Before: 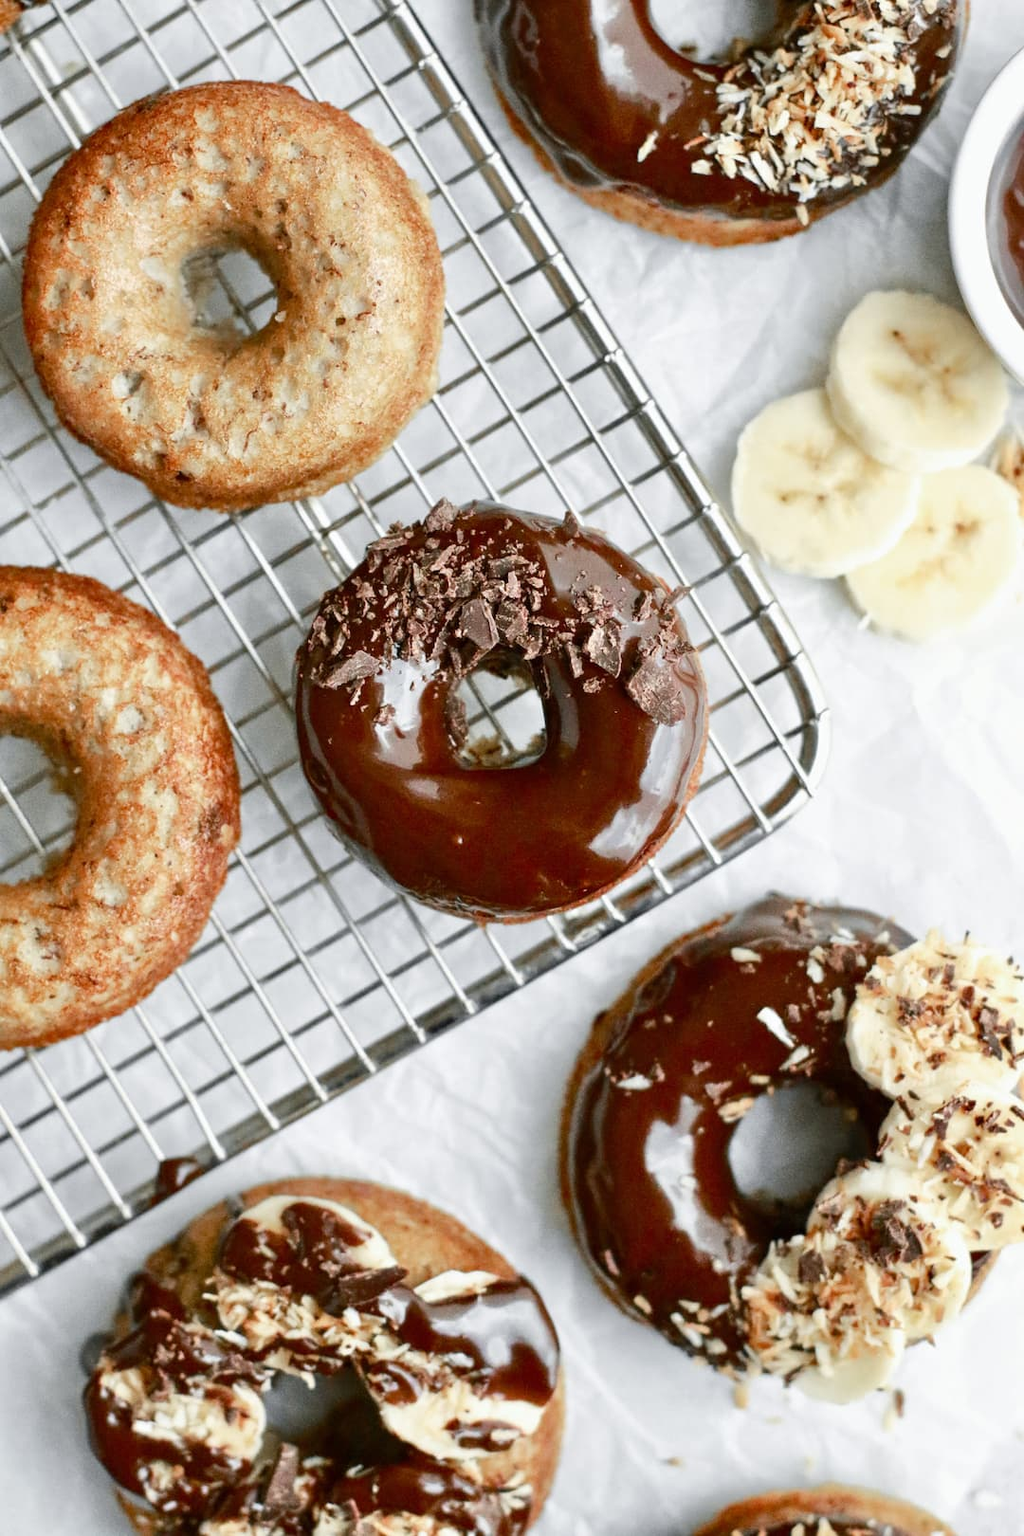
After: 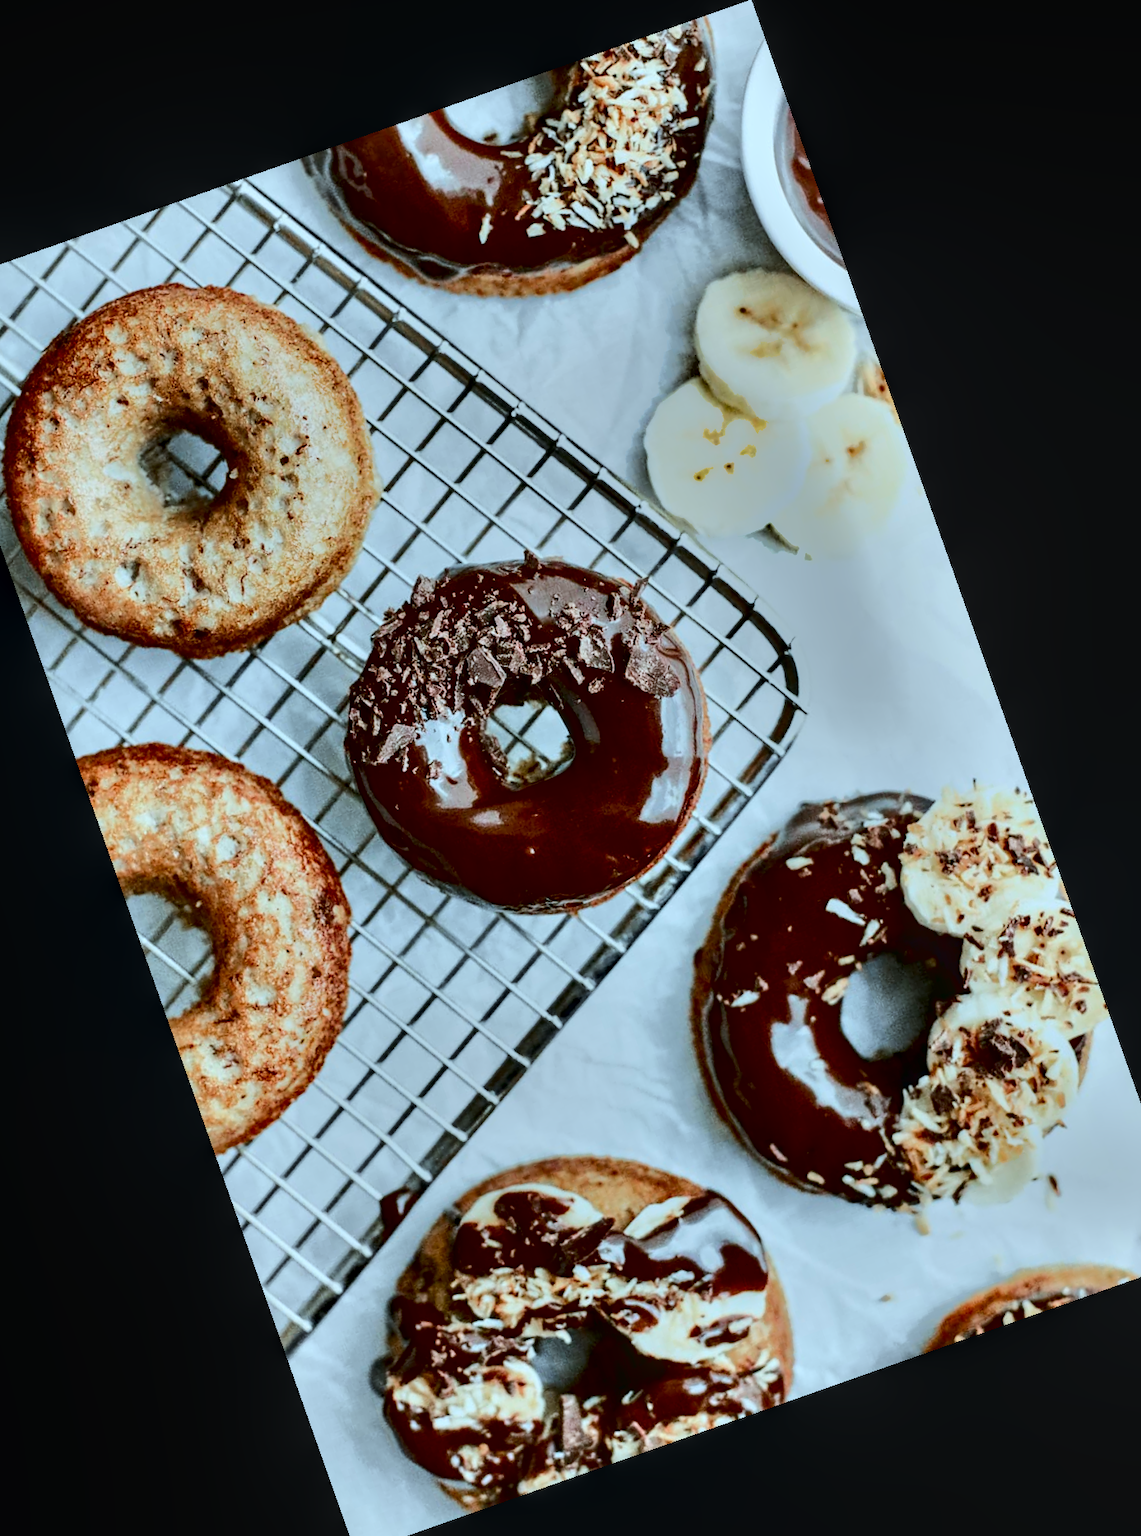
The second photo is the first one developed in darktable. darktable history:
global tonemap: drago (1, 100), detail 1
shadows and highlights: shadows 12, white point adjustment 1.2, soften with gaussian
color correction: highlights a* -12.64, highlights b* -18.1, saturation 0.7
crop and rotate: angle 19.43°, left 6.812%, right 4.125%, bottom 1.087%
contrast brightness saturation: contrast 0.19, brightness -0.11, saturation 0.21
local contrast: on, module defaults
exposure: exposure 0.496 EV, compensate highlight preservation false
contrast equalizer: octaves 7, y [[0.6 ×6], [0.55 ×6], [0 ×6], [0 ×6], [0 ×6]]
